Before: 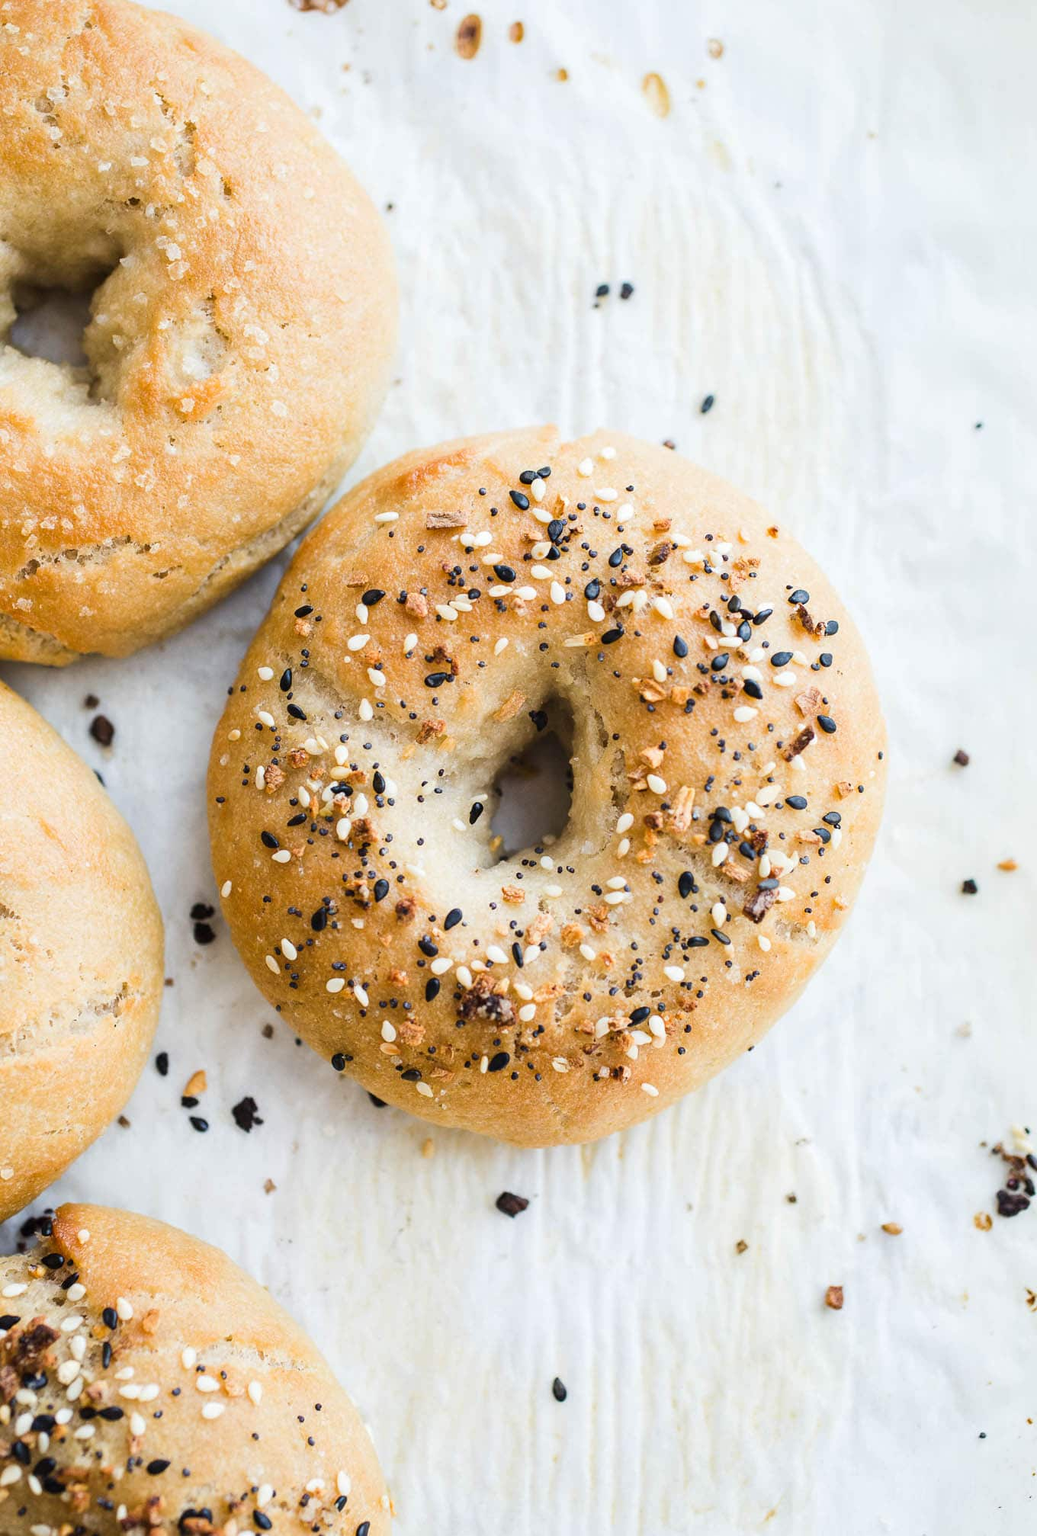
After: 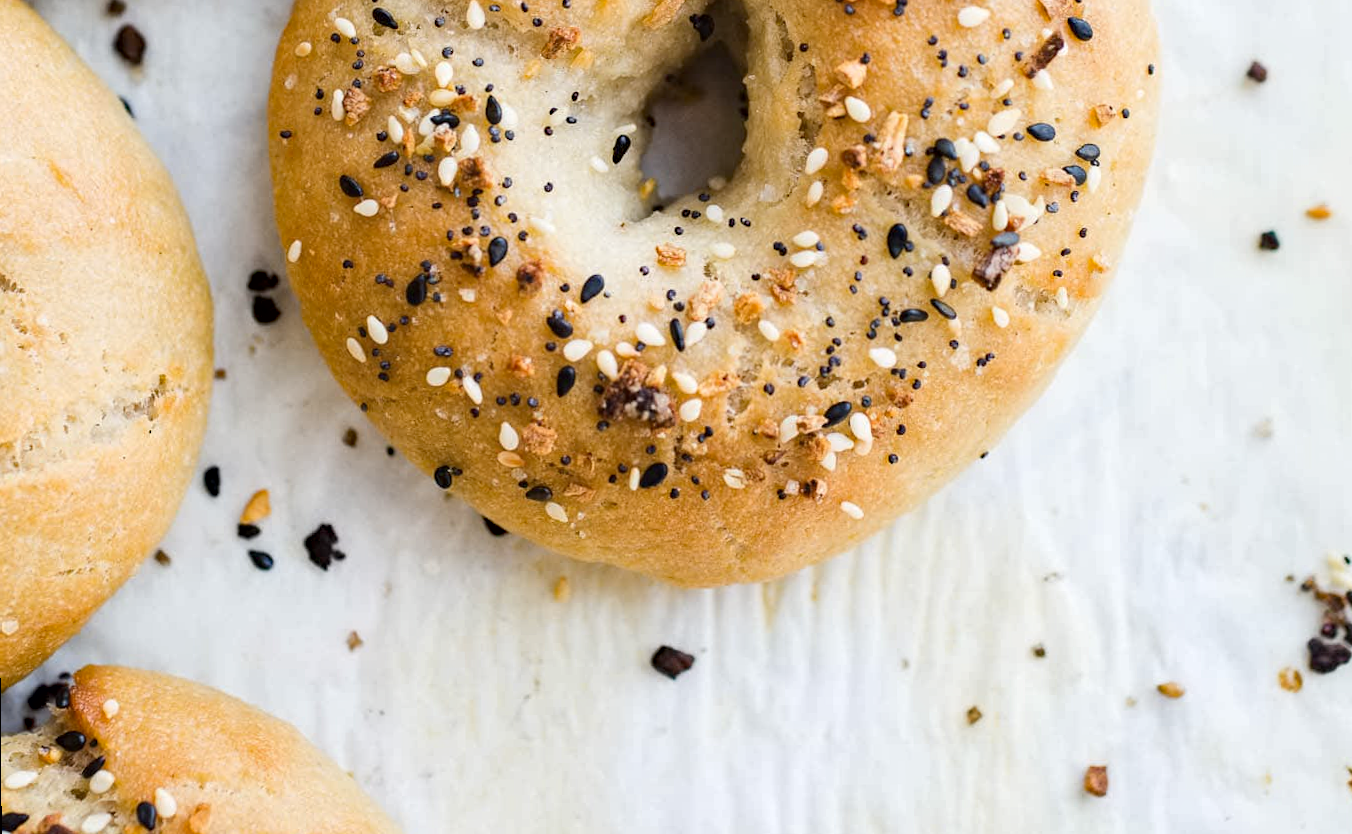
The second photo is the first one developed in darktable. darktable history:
crop: top 45.551%, bottom 12.262%
rotate and perspective: rotation -0.45°, automatic cropping original format, crop left 0.008, crop right 0.992, crop top 0.012, crop bottom 0.988
contrast equalizer: y [[0.5 ×6], [0.5 ×6], [0.5 ×6], [0 ×6], [0, 0, 0, 0.581, 0.011, 0]]
haze removal: strength 0.29, distance 0.25, compatibility mode true, adaptive false
